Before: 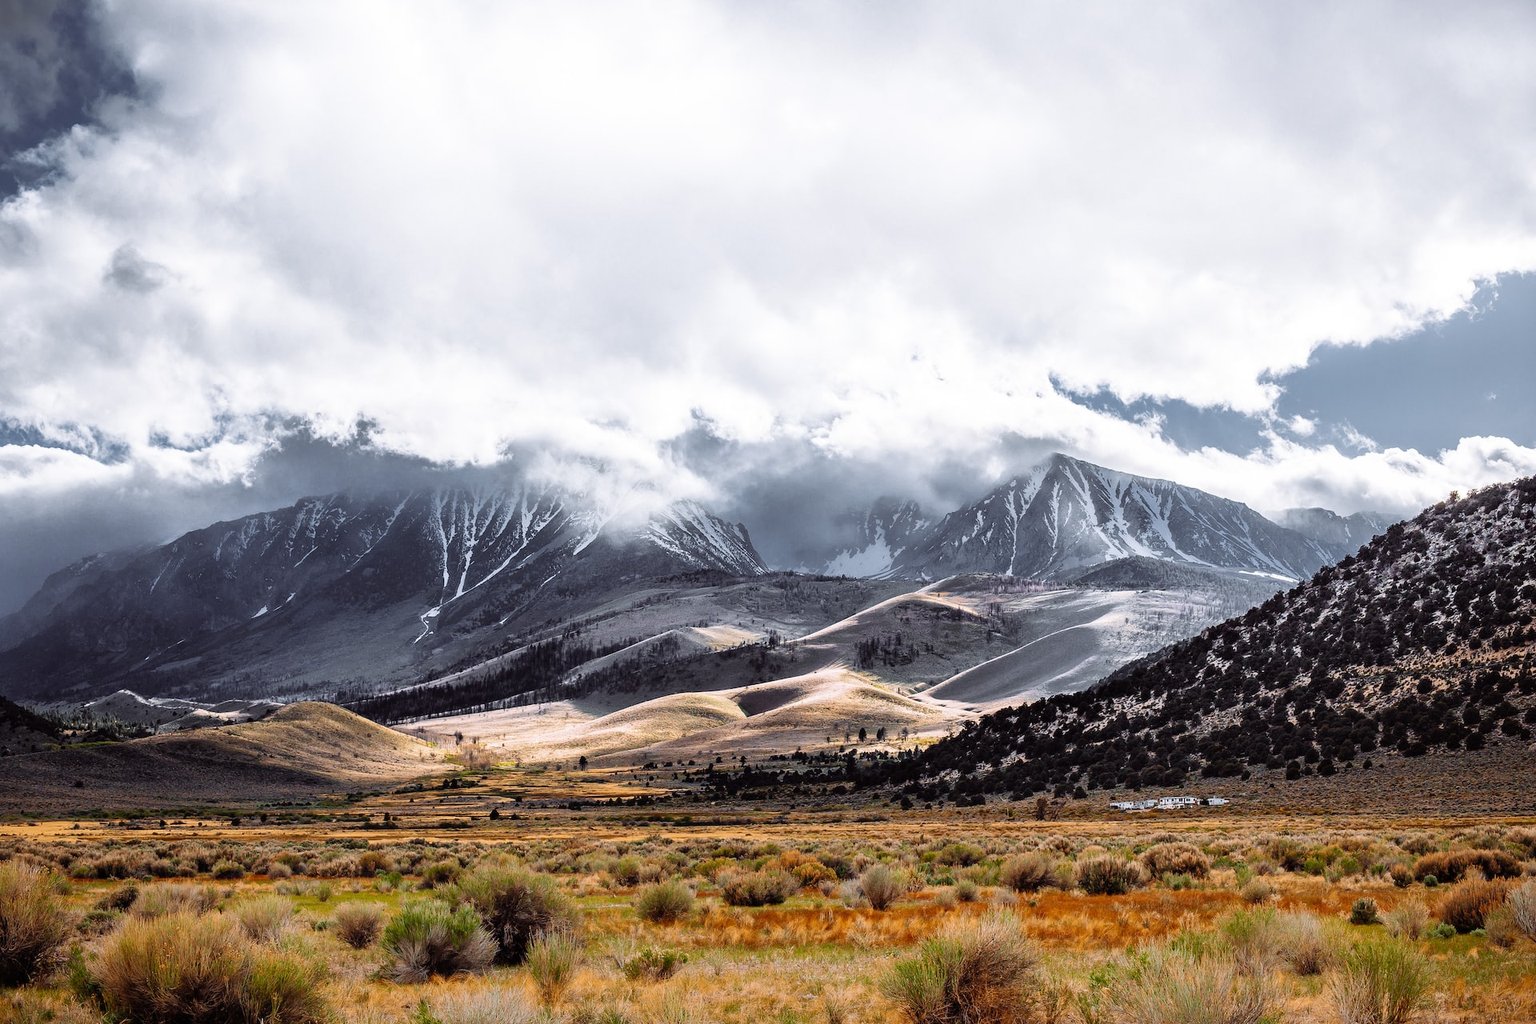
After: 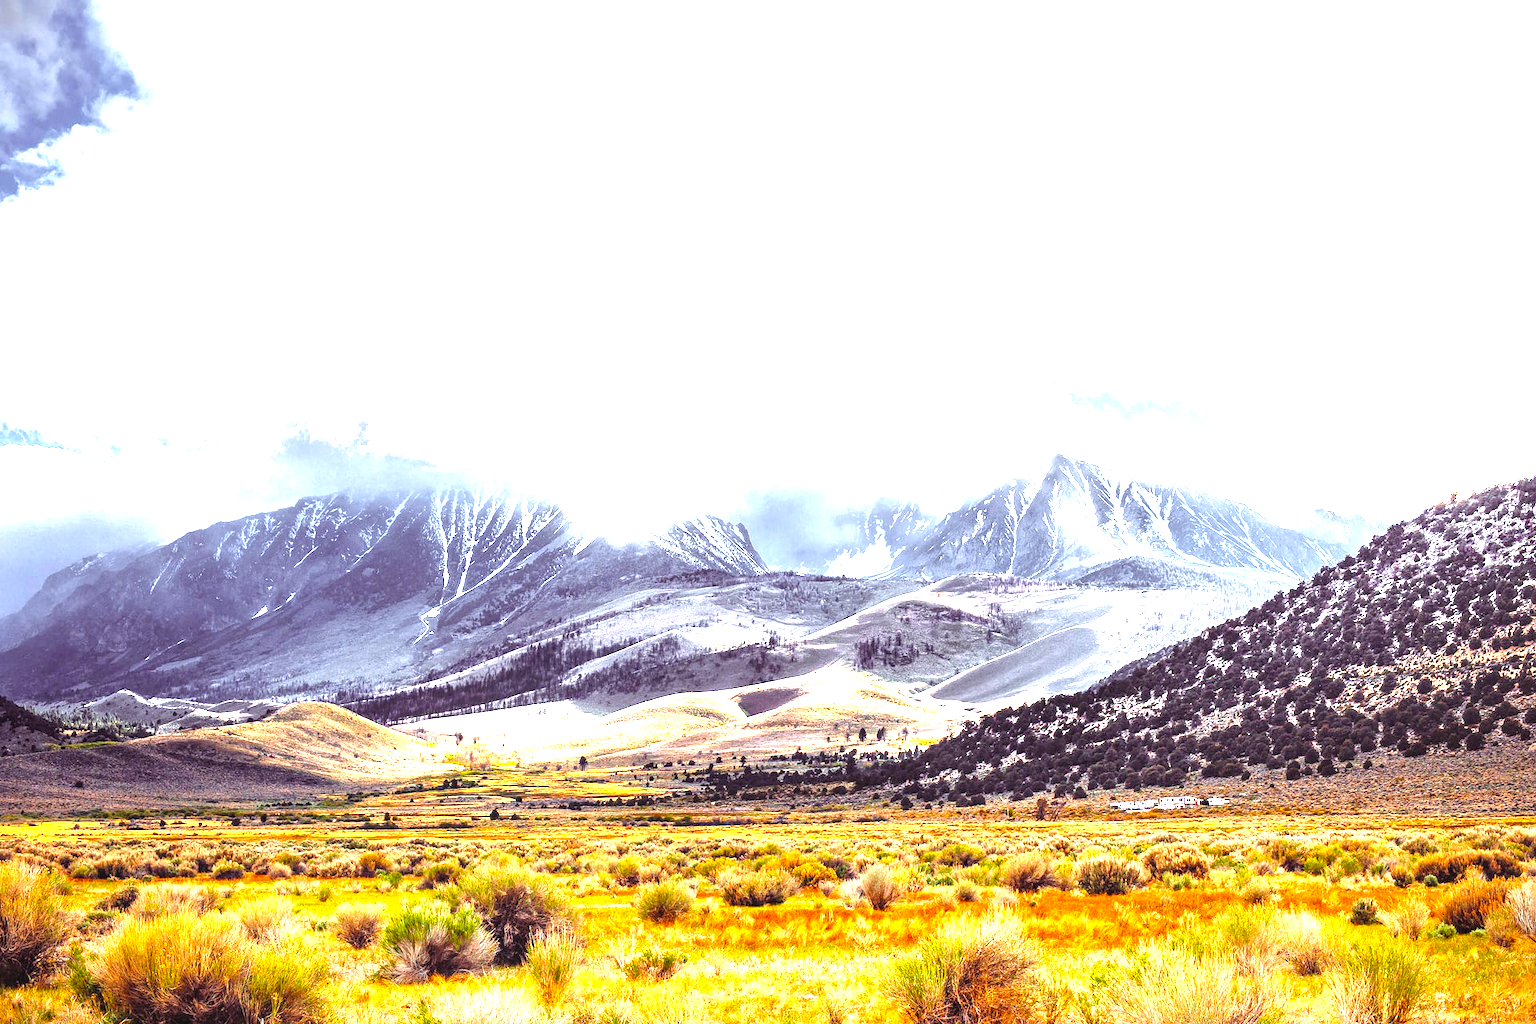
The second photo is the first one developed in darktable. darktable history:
color balance rgb: shadows lift › luminance 0.672%, shadows lift › chroma 6.712%, shadows lift › hue 300.25°, power › hue 62.7°, perceptual saturation grading › global saturation 30.44%
exposure: exposure 2.007 EV, compensate highlight preservation false
local contrast: detail 118%
